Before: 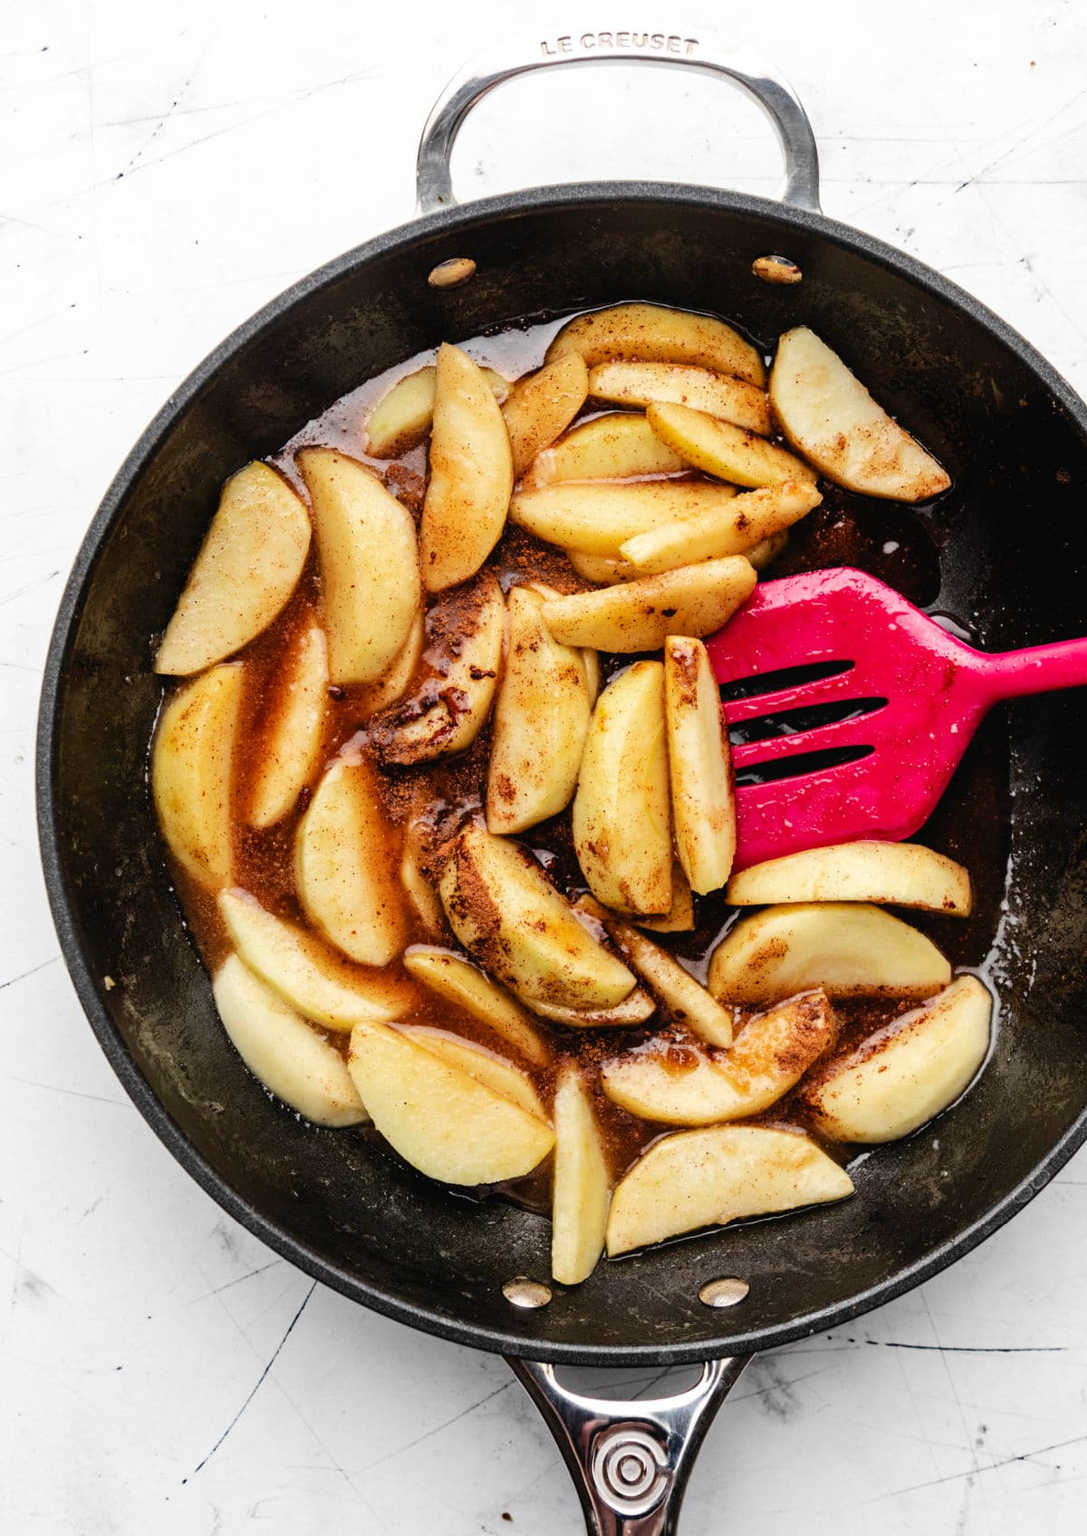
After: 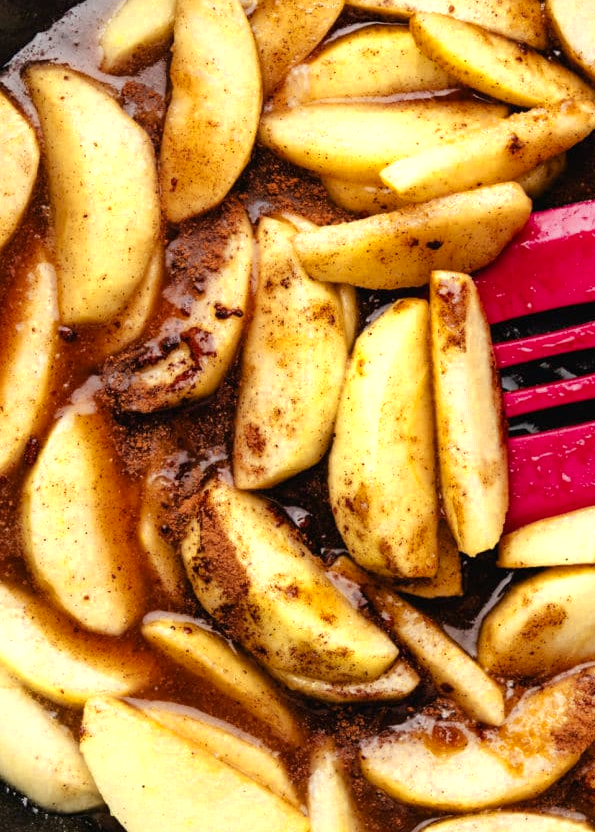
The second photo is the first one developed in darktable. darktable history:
crop: left 25.352%, top 25.446%, right 25.052%, bottom 25.429%
color zones: curves: ch0 [(0, 0.485) (0.178, 0.476) (0.261, 0.623) (0.411, 0.403) (0.708, 0.603) (0.934, 0.412)]; ch1 [(0.003, 0.485) (0.149, 0.496) (0.229, 0.584) (0.326, 0.551) (0.484, 0.262) (0.757, 0.643)]
